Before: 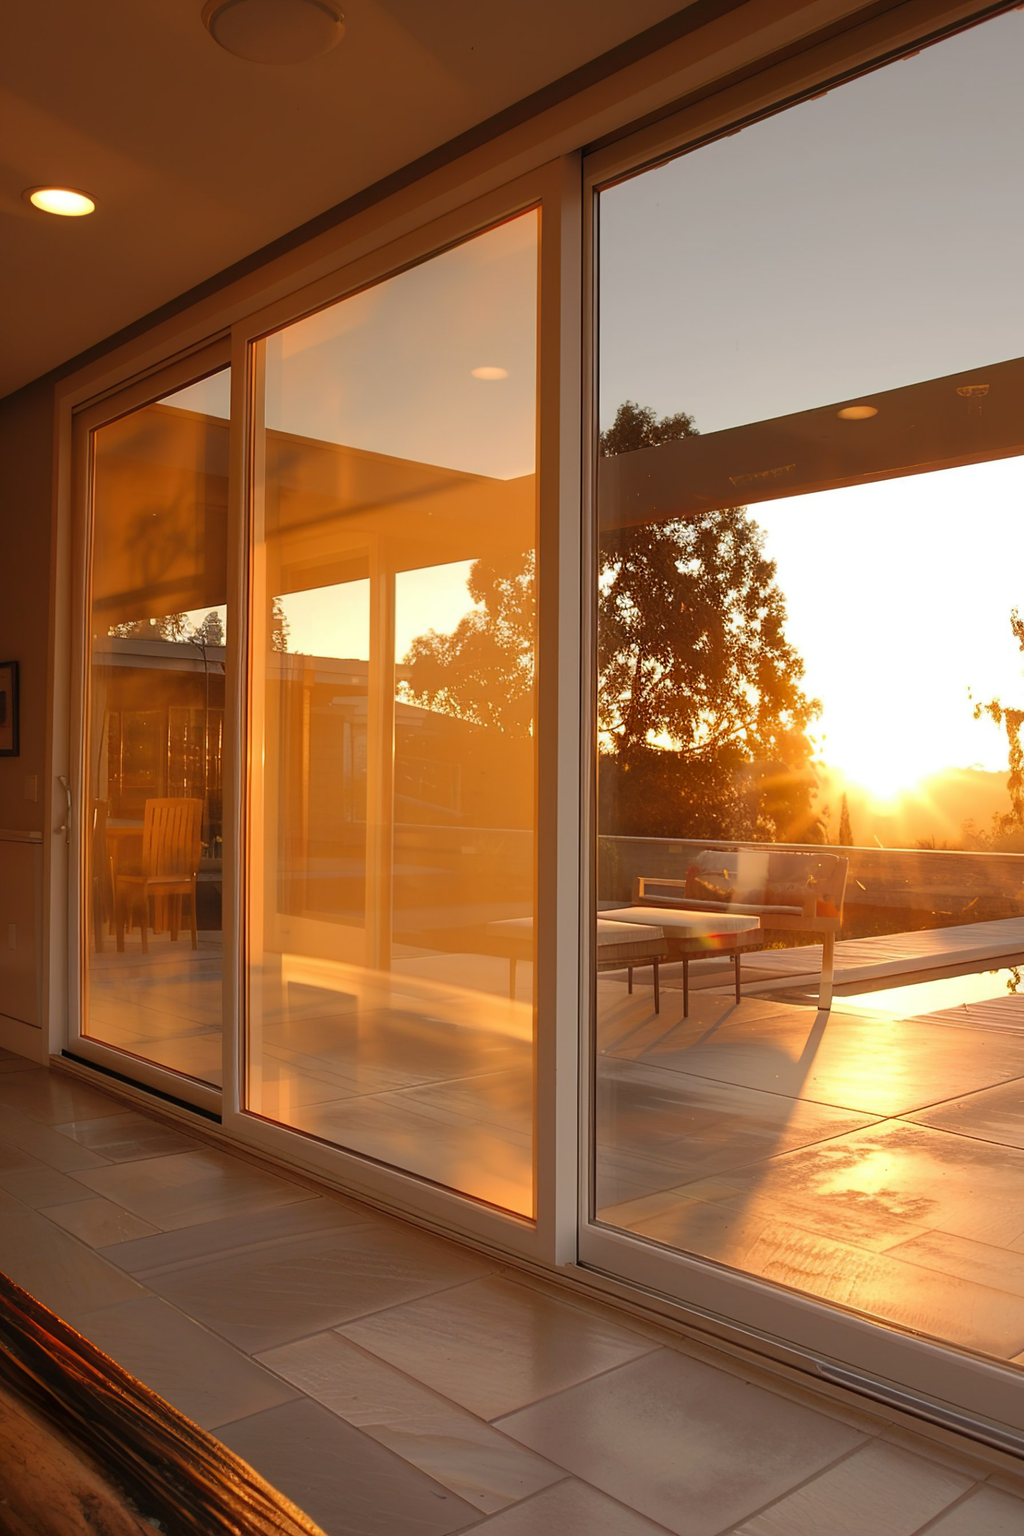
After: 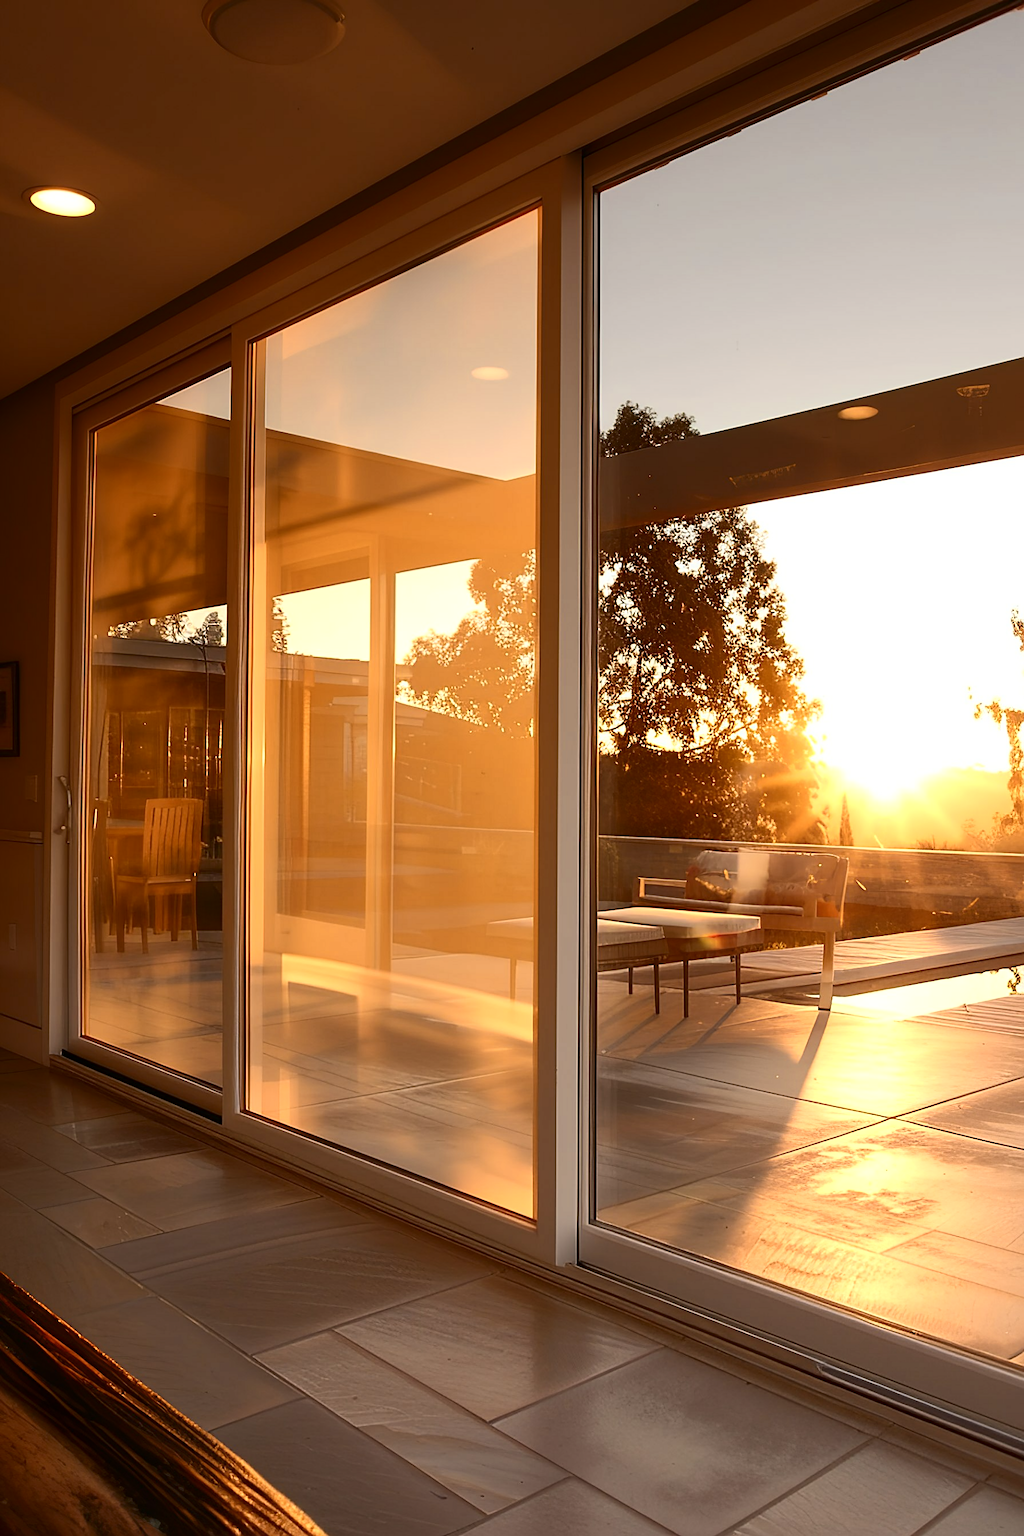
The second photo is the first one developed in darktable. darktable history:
color zones: curves: ch0 [(0, 0.511) (0.143, 0.531) (0.286, 0.56) (0.429, 0.5) (0.571, 0.5) (0.714, 0.5) (0.857, 0.5) (1, 0.5)]; ch1 [(0, 0.525) (0.143, 0.705) (0.286, 0.715) (0.429, 0.35) (0.571, 0.35) (0.714, 0.35) (0.857, 0.4) (1, 0.4)]; ch2 [(0, 0.572) (0.143, 0.512) (0.286, 0.473) (0.429, 0.45) (0.571, 0.5) (0.714, 0.5) (0.857, 0.518) (1, 0.518)]
sharpen: on, module defaults
contrast brightness saturation: contrast 0.25, saturation -0.31
